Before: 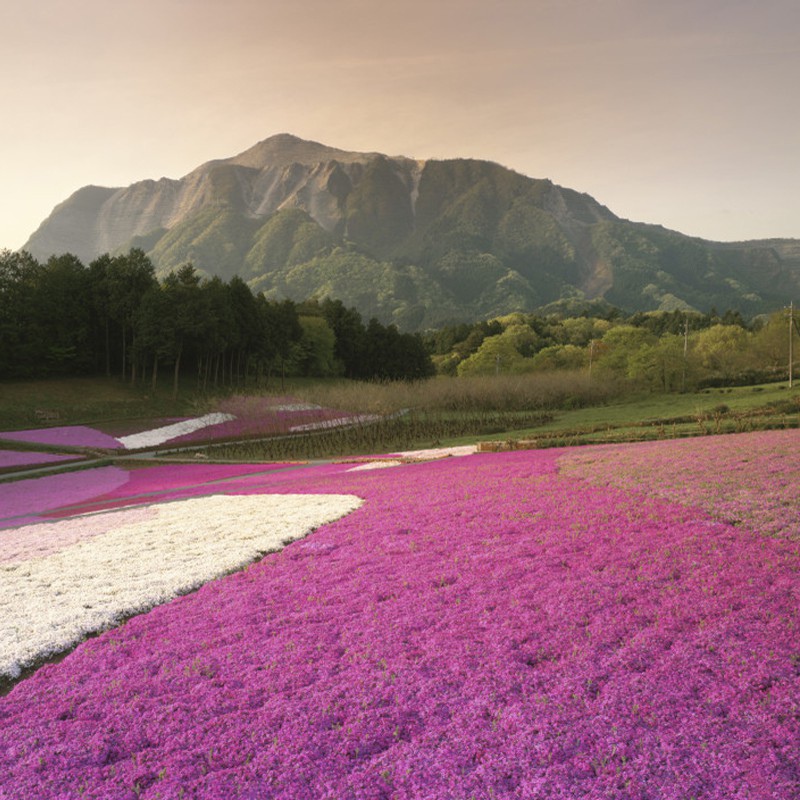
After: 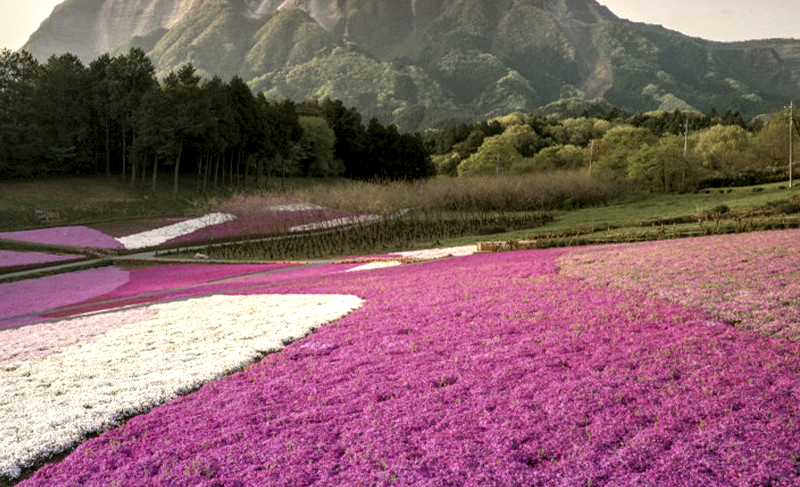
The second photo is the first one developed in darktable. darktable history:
crop and rotate: top 25.033%, bottom 13.997%
color calibration: illuminant same as pipeline (D50), adaptation XYZ, x 0.346, y 0.357, temperature 5015.66 K
local contrast: highlights 12%, shadows 38%, detail 183%, midtone range 0.474
